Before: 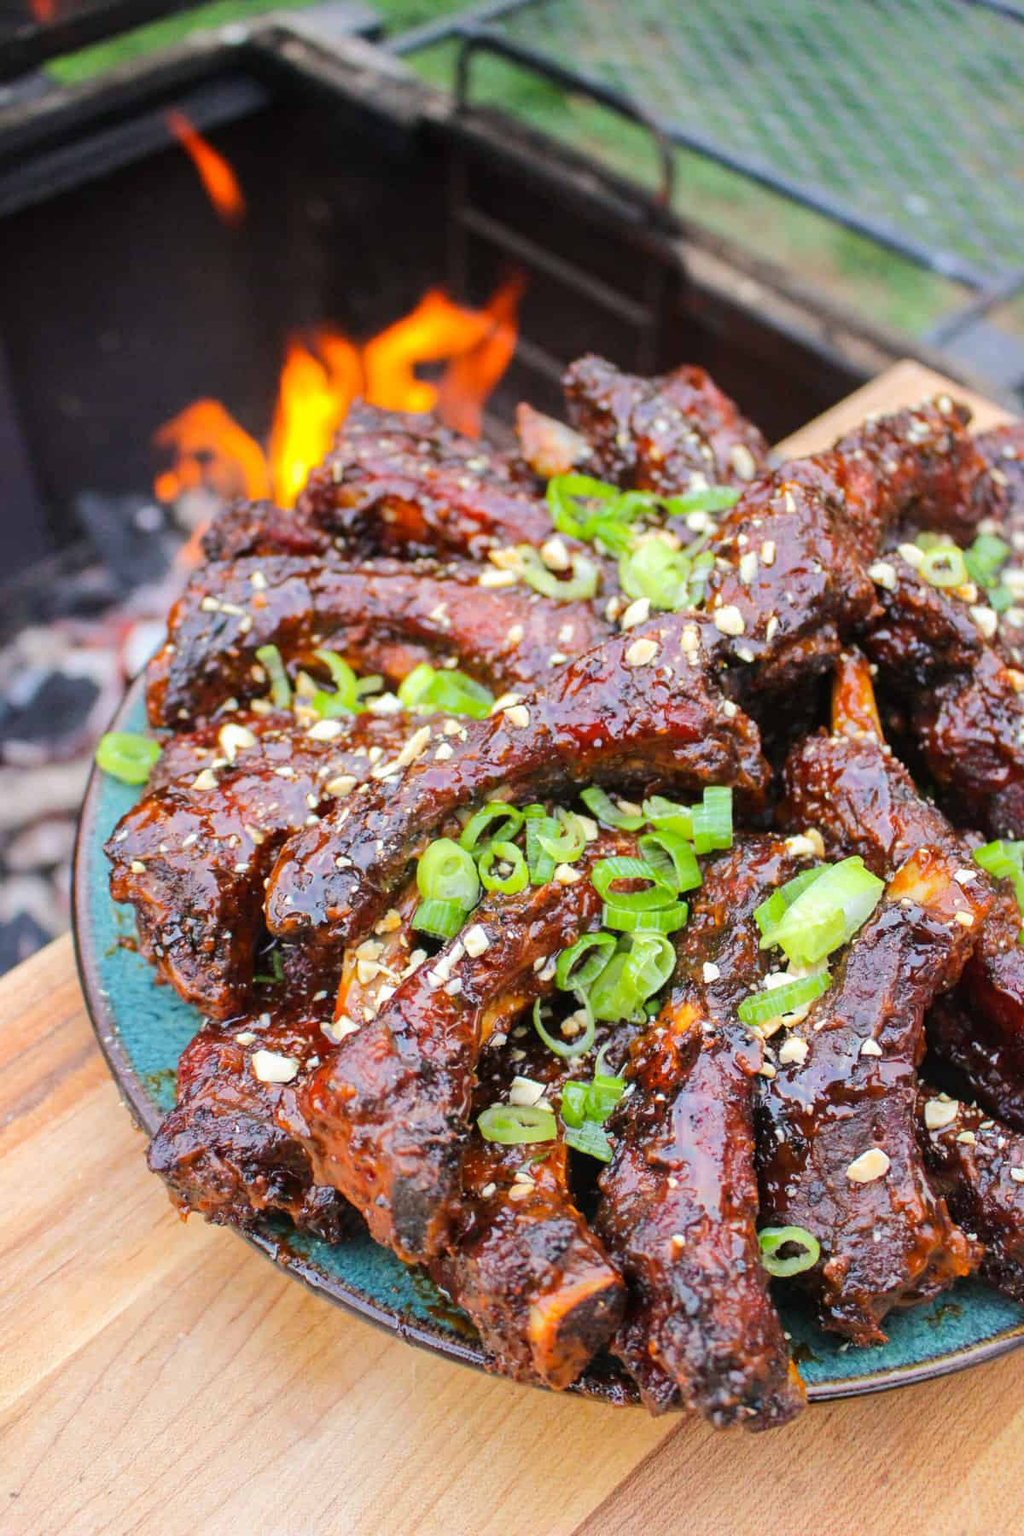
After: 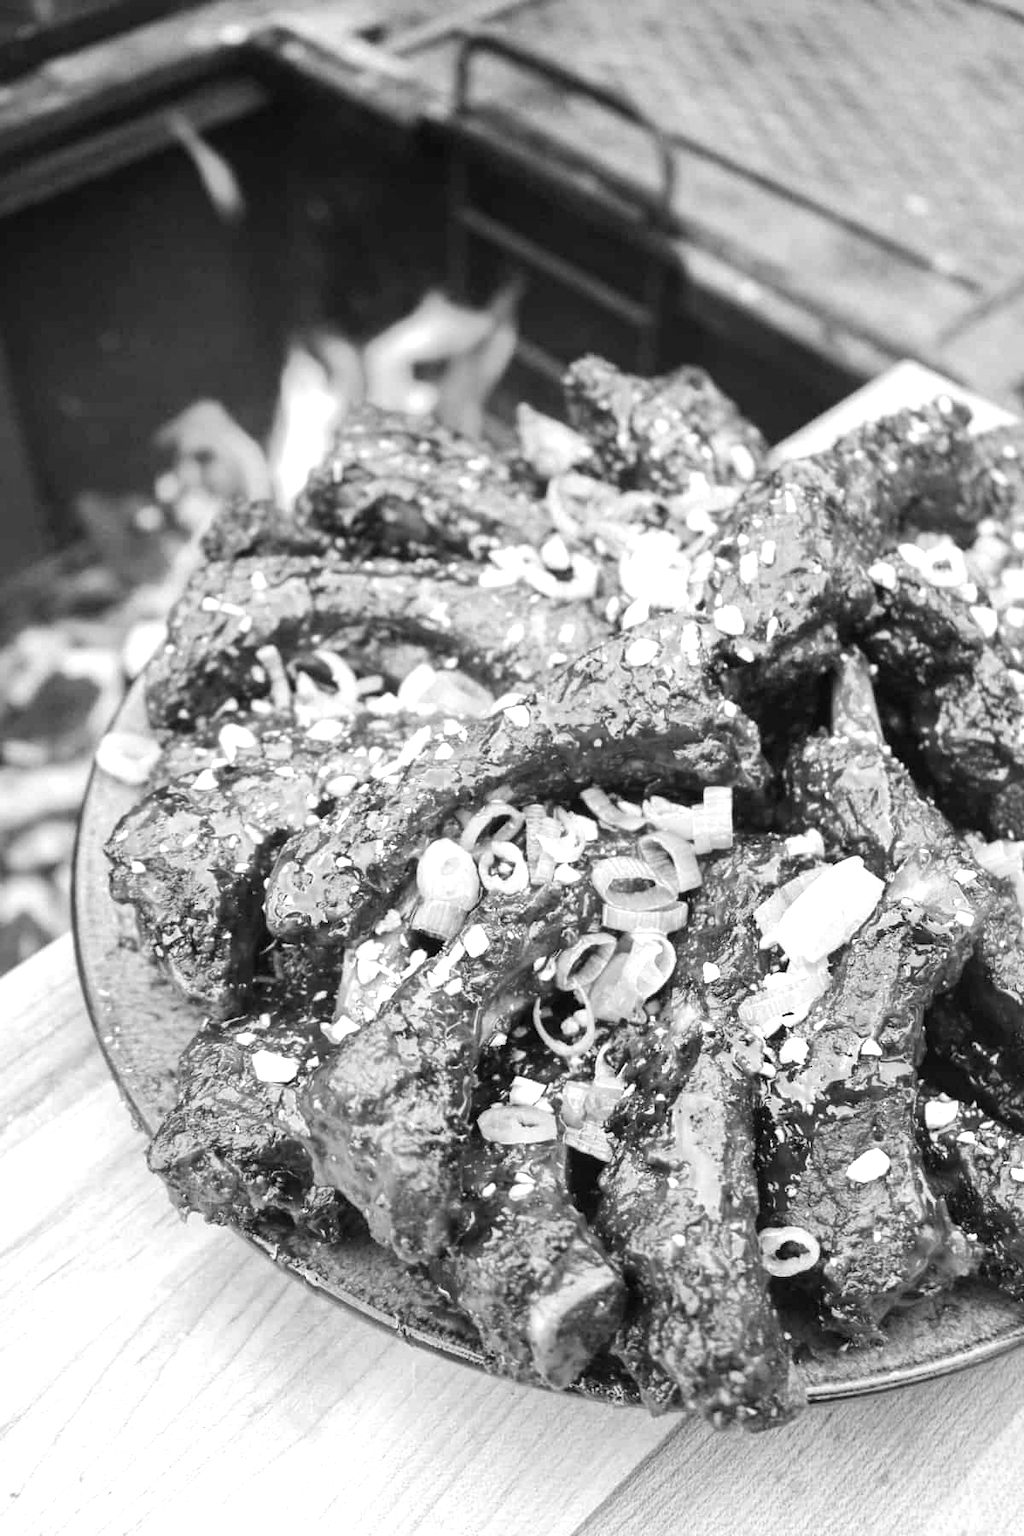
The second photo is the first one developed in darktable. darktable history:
monochrome: on, module defaults
exposure: black level correction 0, exposure 0.7 EV, compensate exposure bias true, compensate highlight preservation false
